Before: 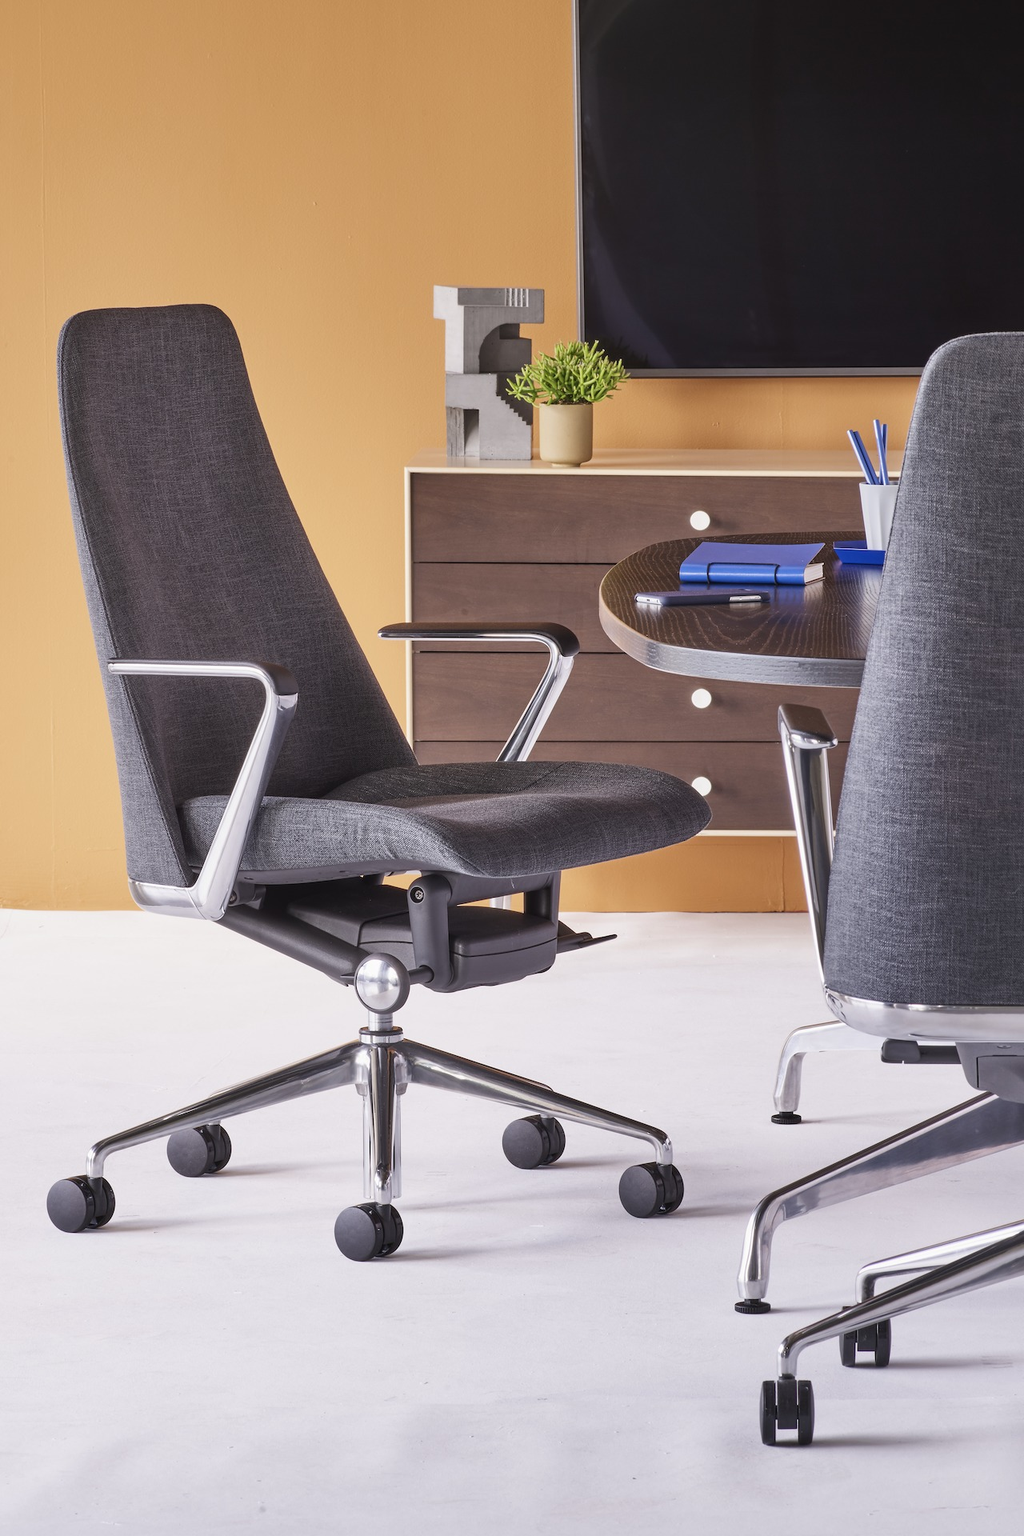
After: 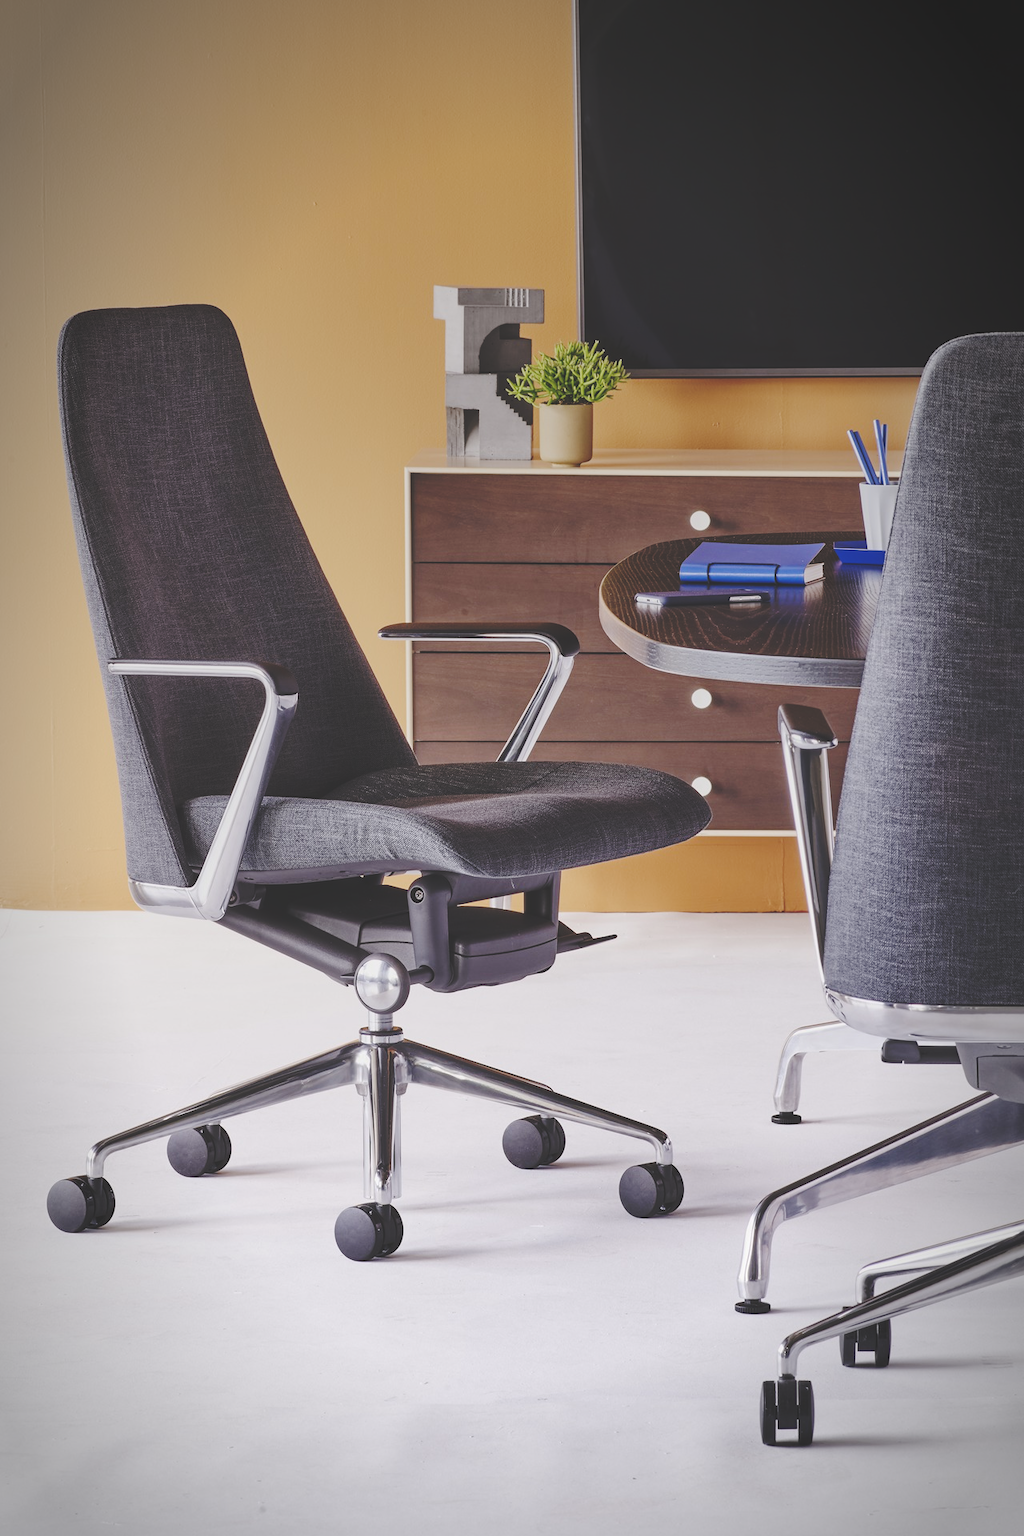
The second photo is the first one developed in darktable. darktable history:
base curve: curves: ch0 [(0, 0.024) (0.055, 0.065) (0.121, 0.166) (0.236, 0.319) (0.693, 0.726) (1, 1)], preserve colors none
vignetting: automatic ratio true
graduated density: rotation -0.352°, offset 57.64
